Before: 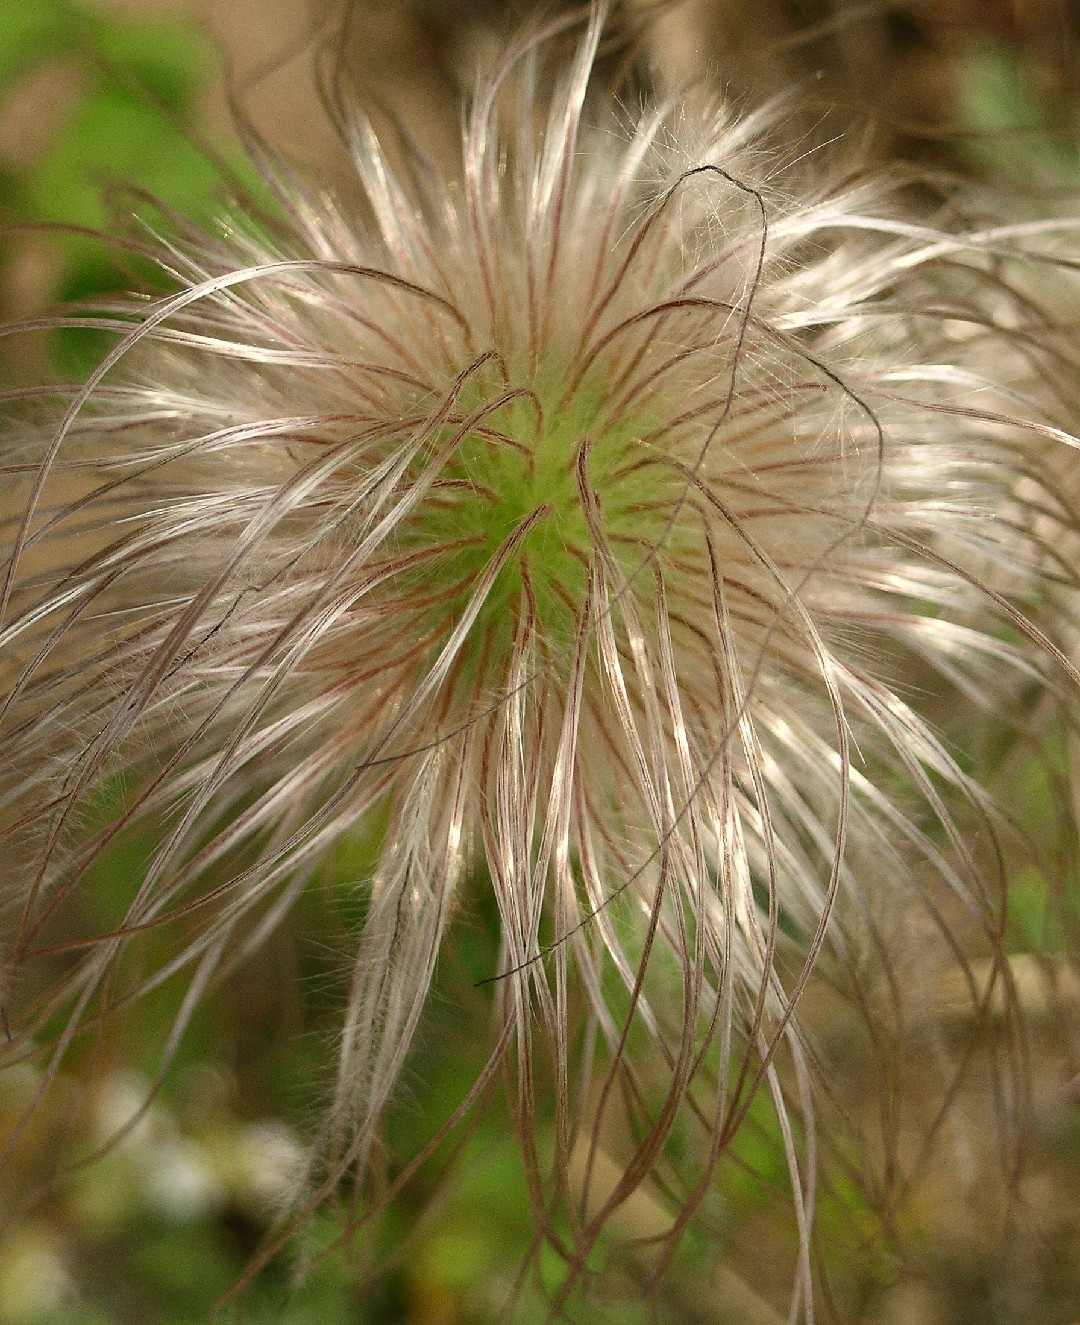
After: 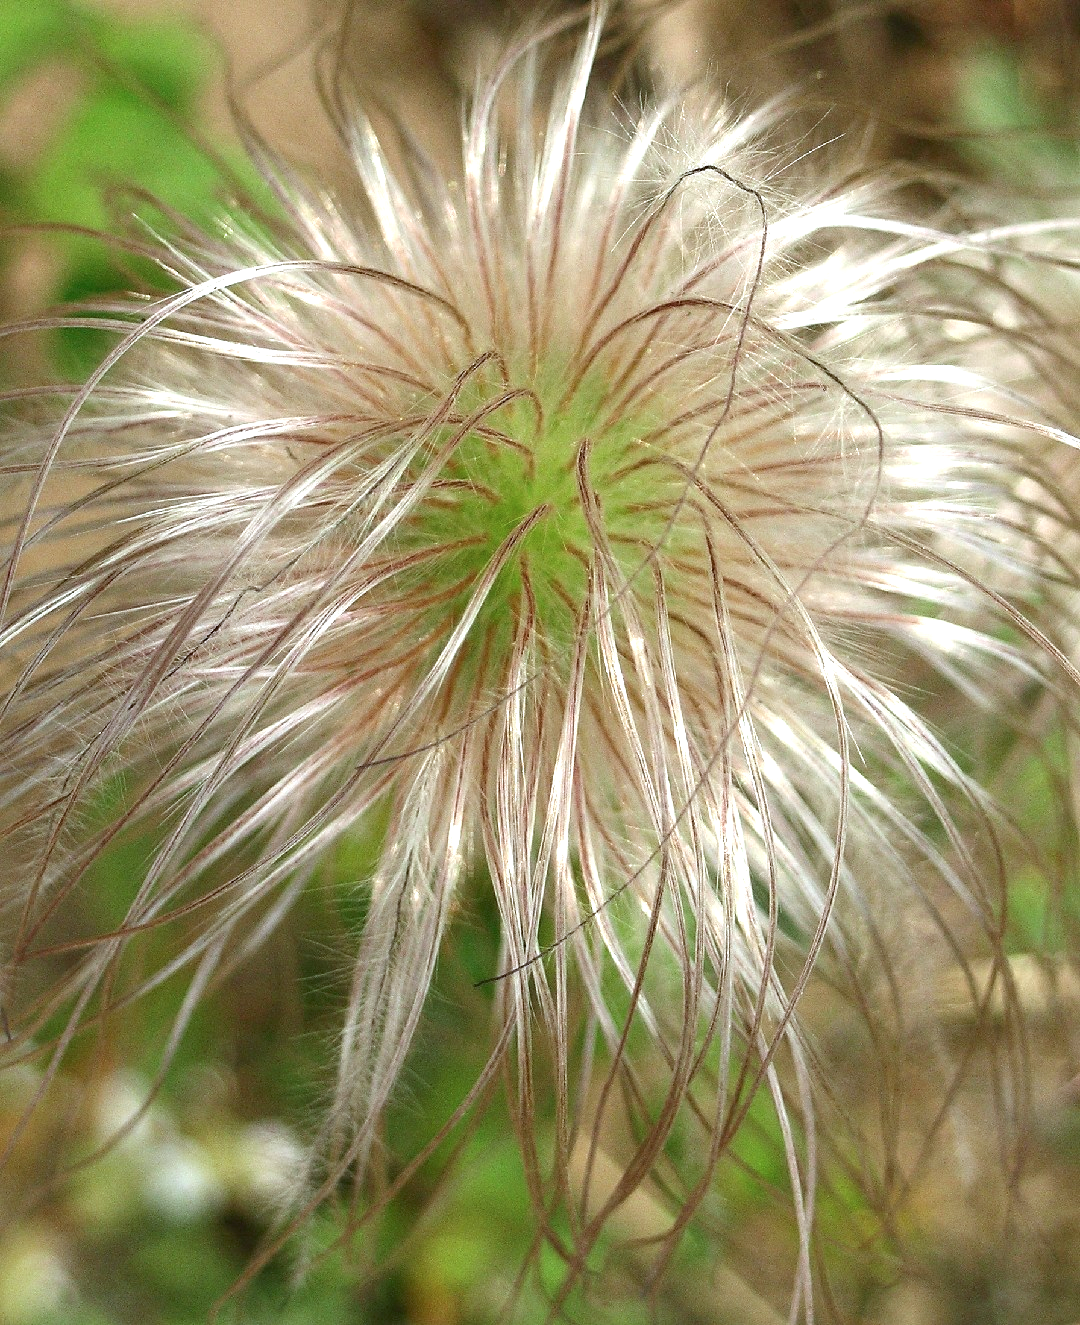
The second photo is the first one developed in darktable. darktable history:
color calibration: illuminant custom, x 0.368, y 0.373, temperature 4330.32 K
exposure: exposure 0.722 EV, compensate highlight preservation false
